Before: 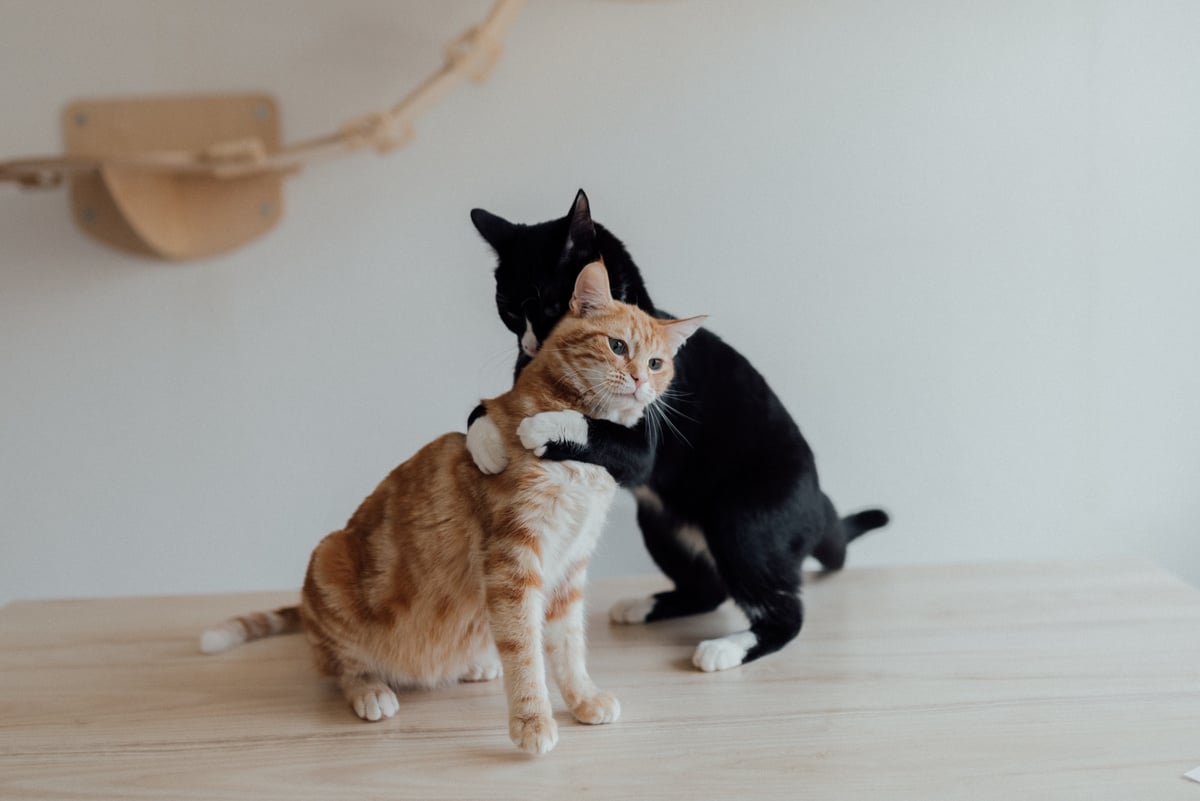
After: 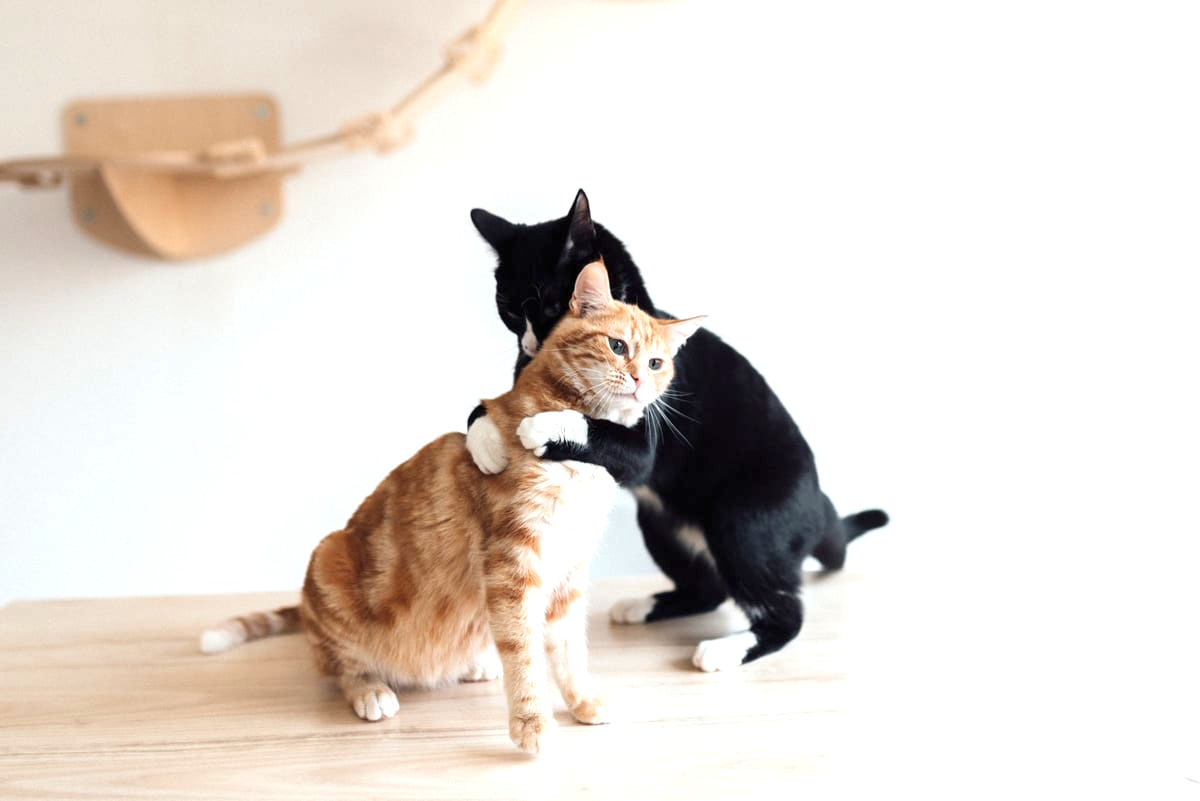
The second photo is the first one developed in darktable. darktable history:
exposure: black level correction 0, exposure 1.293 EV, compensate highlight preservation false
